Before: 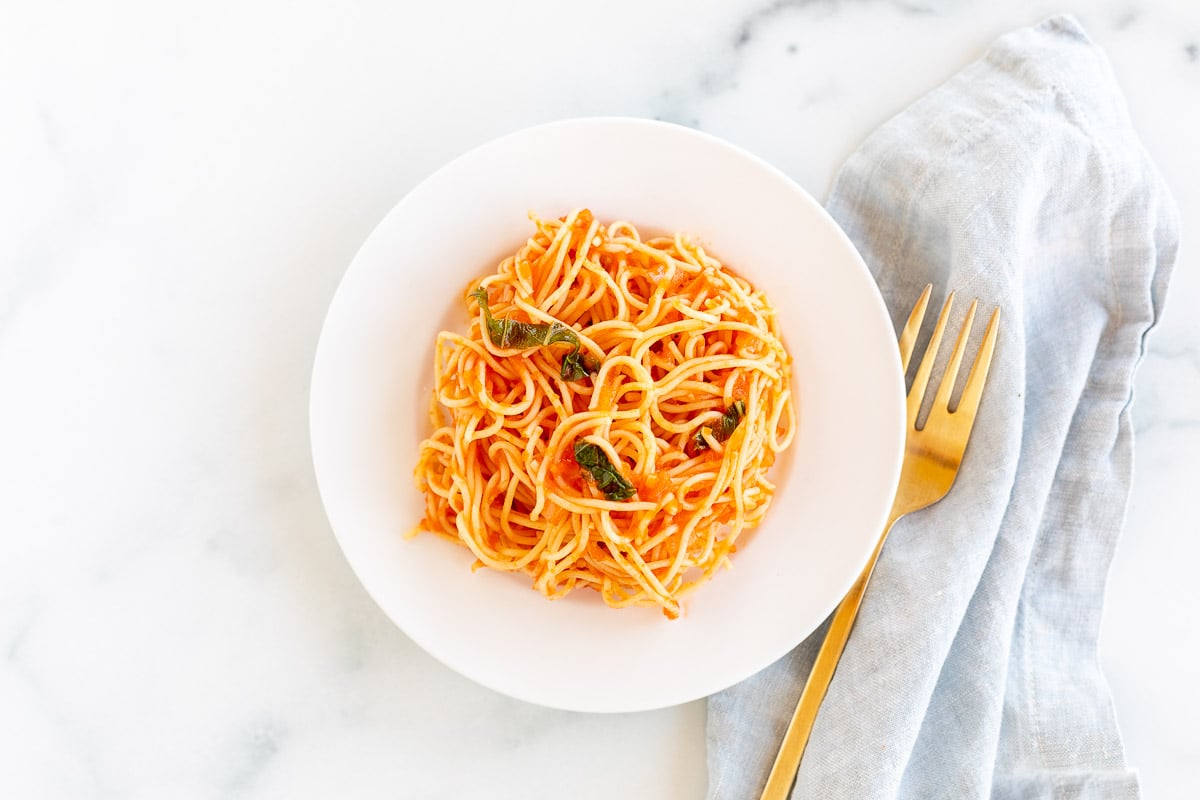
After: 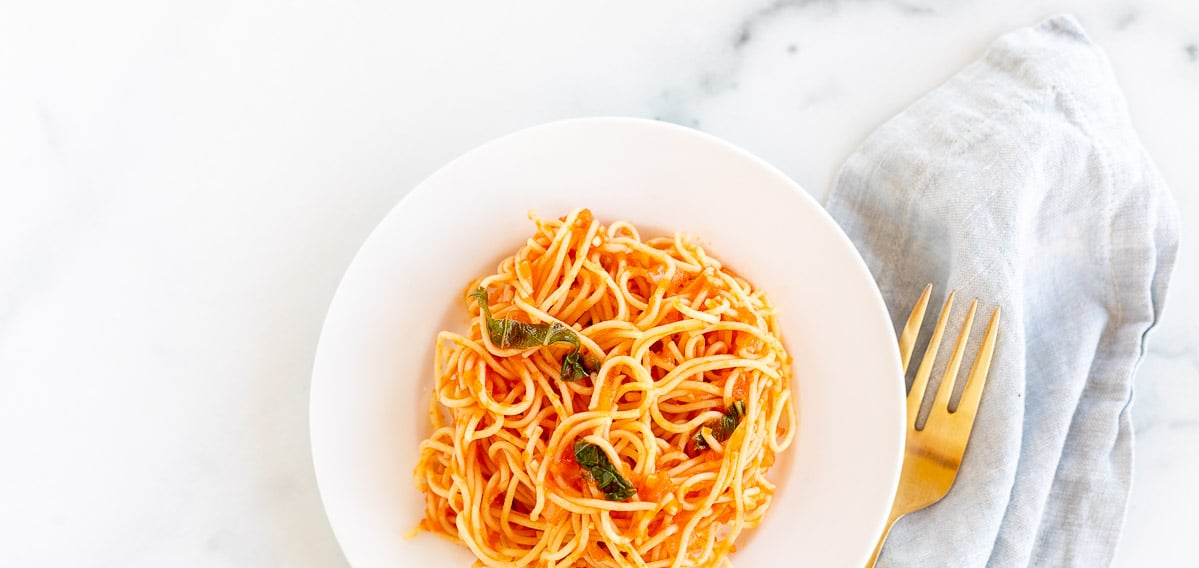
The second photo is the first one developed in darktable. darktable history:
crop: right 0%, bottom 28.983%
